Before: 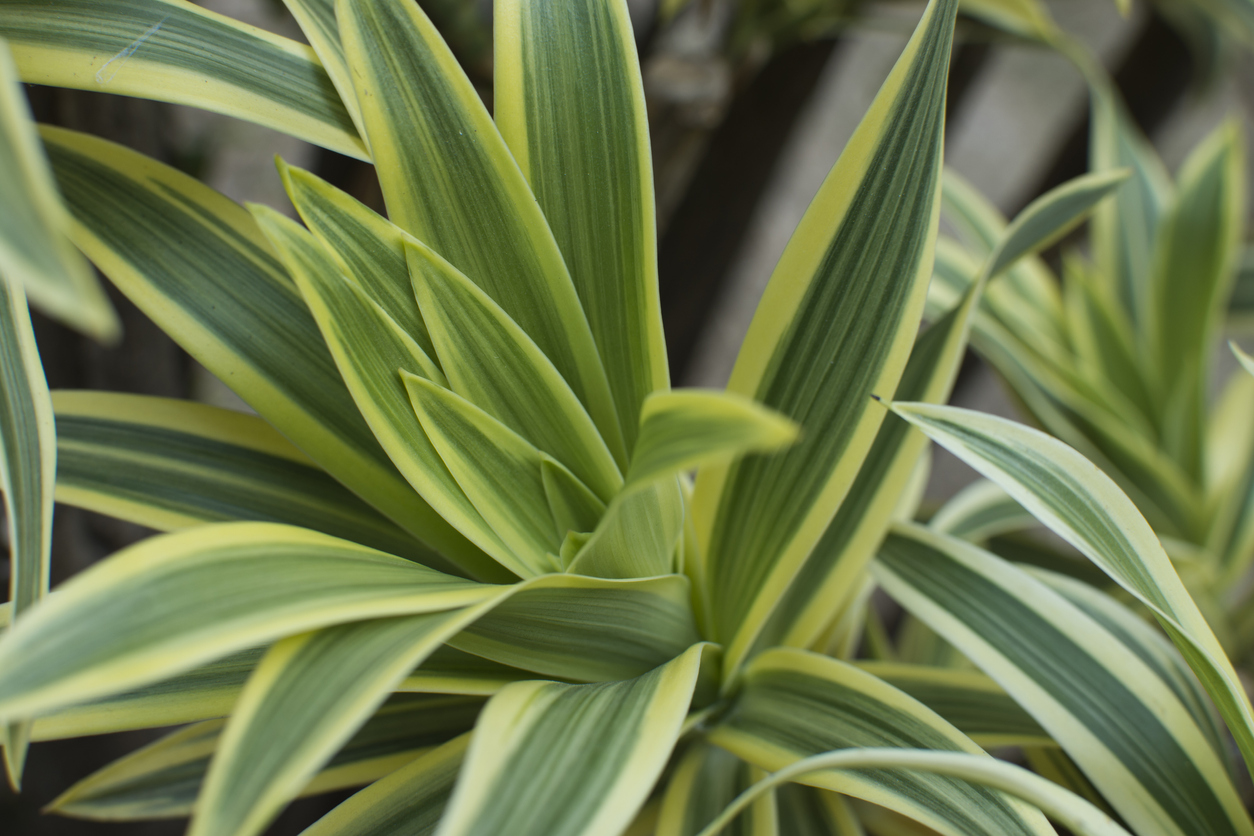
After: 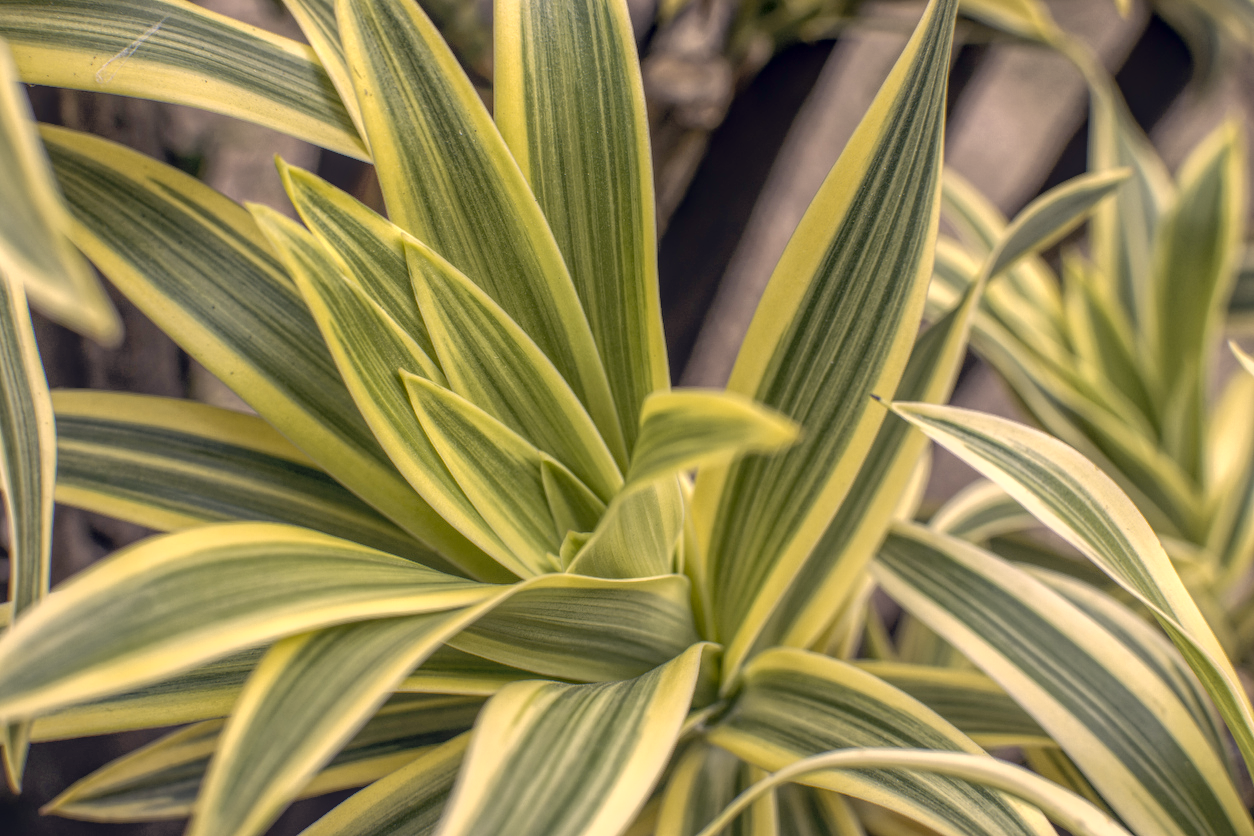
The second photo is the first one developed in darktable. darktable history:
color correction: highlights a* 19.59, highlights b* 27.49, shadows a* 3.46, shadows b* -17.28, saturation 0.73
local contrast: highlights 20%, shadows 30%, detail 200%, midtone range 0.2
exposure: black level correction 0.012, exposure 0.7 EV, compensate exposure bias true, compensate highlight preservation false
